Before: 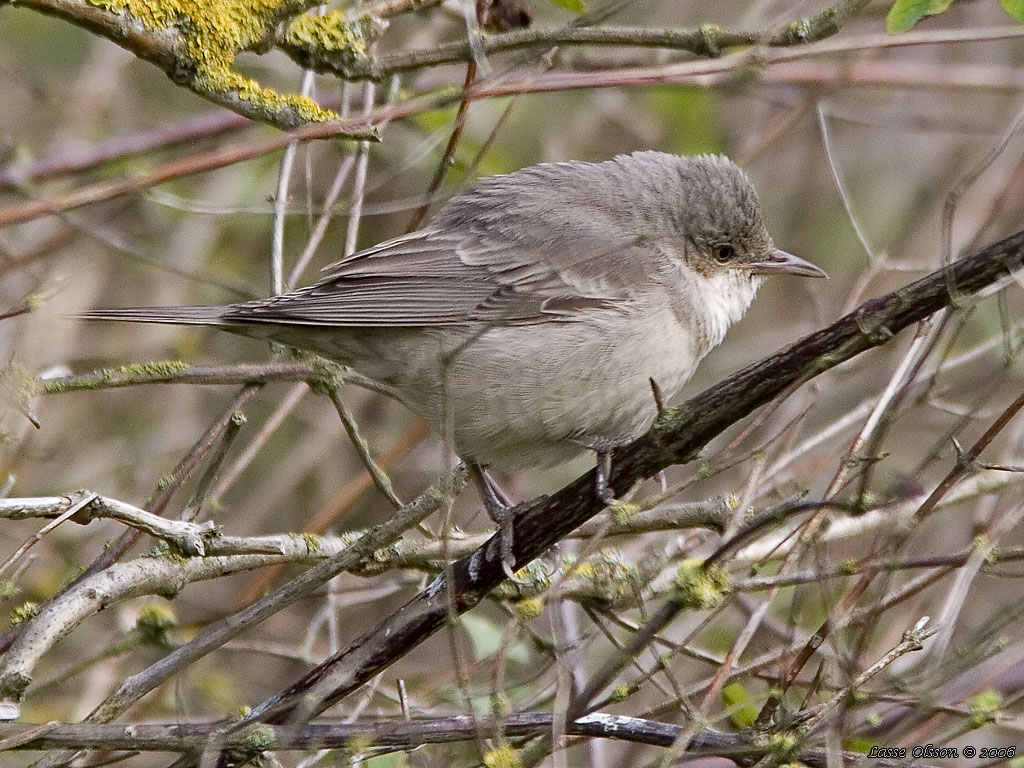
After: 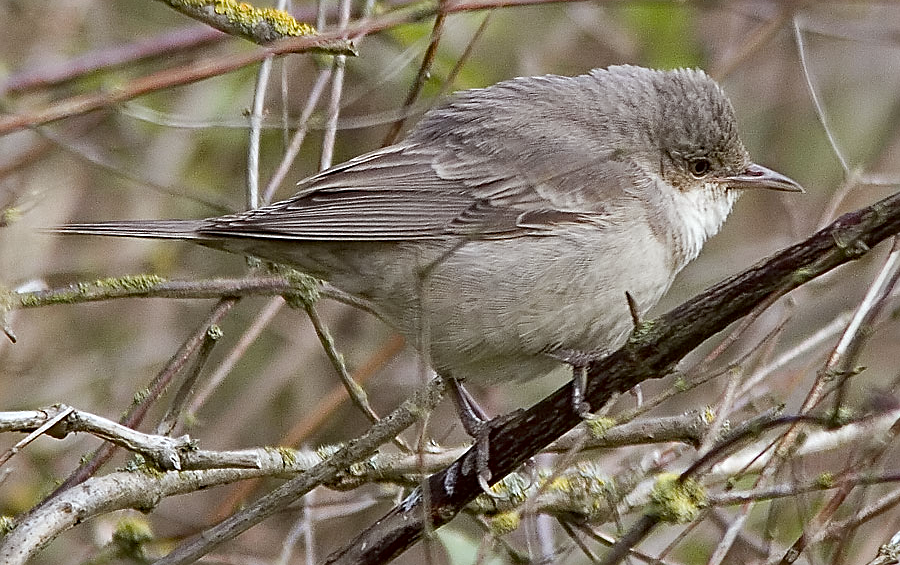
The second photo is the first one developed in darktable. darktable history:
crop and rotate: left 2.425%, top 11.305%, right 9.6%, bottom 15.08%
color correction: highlights a* -2.73, highlights b* -2.09, shadows a* 2.41, shadows b* 2.73
sharpen: on, module defaults
